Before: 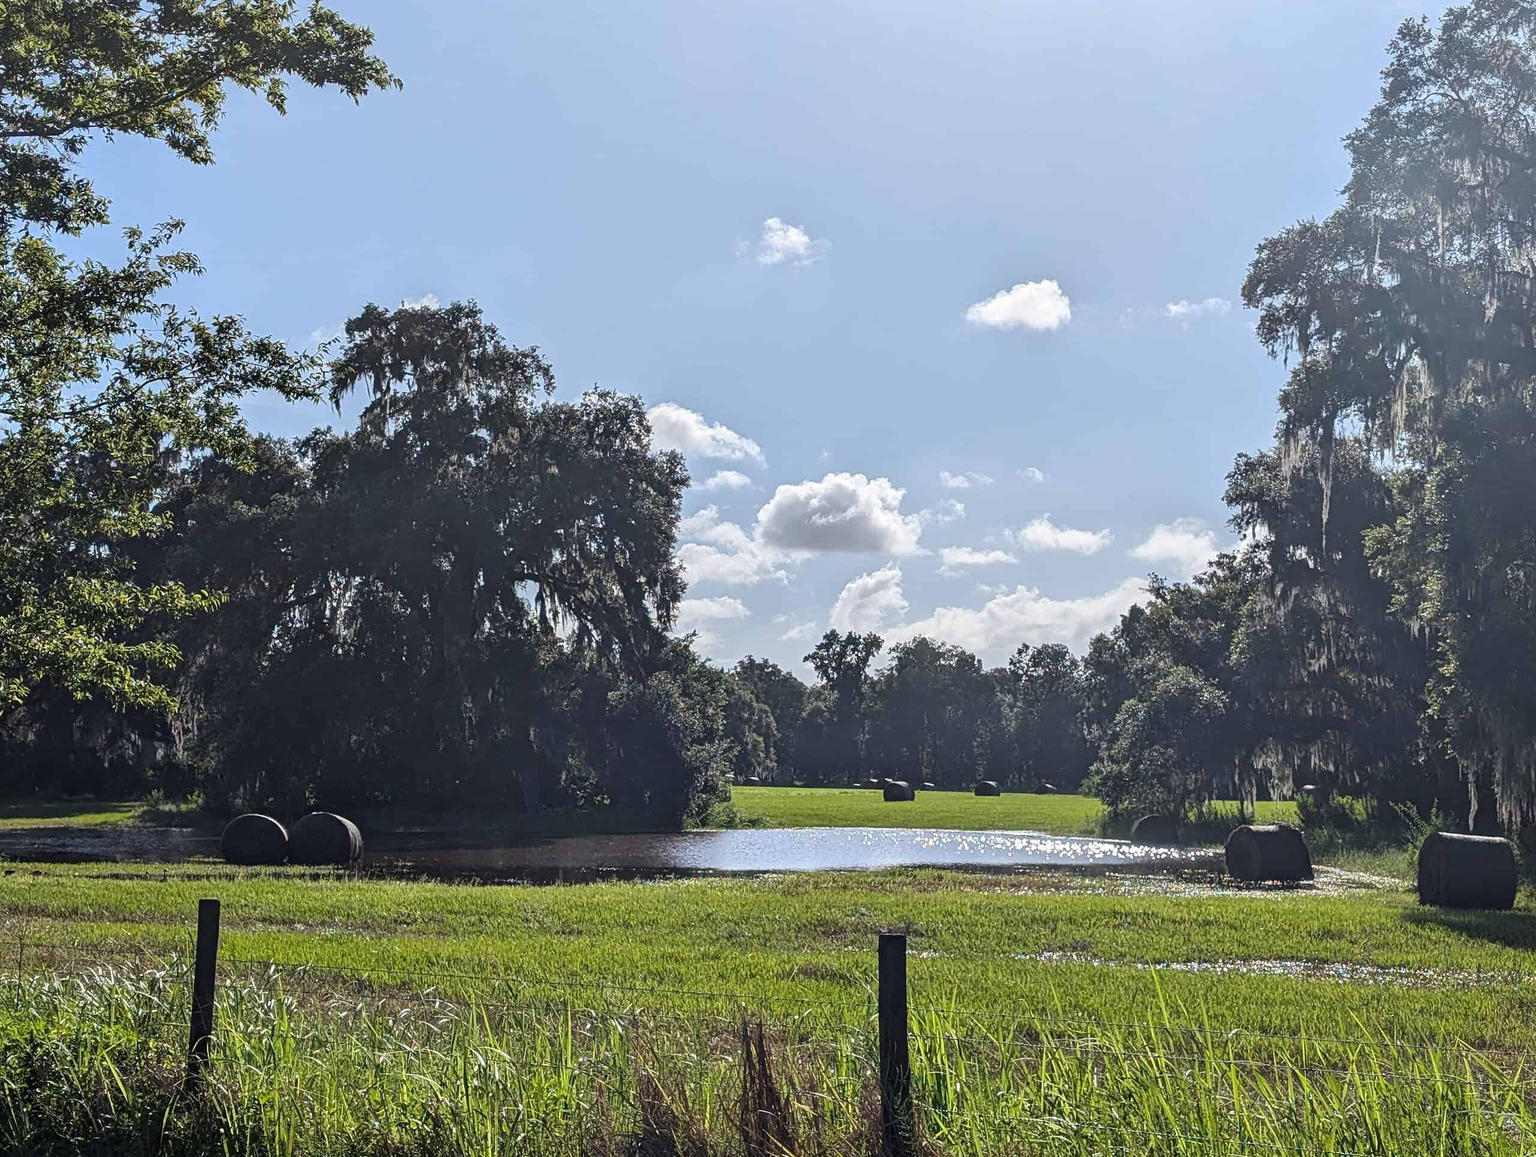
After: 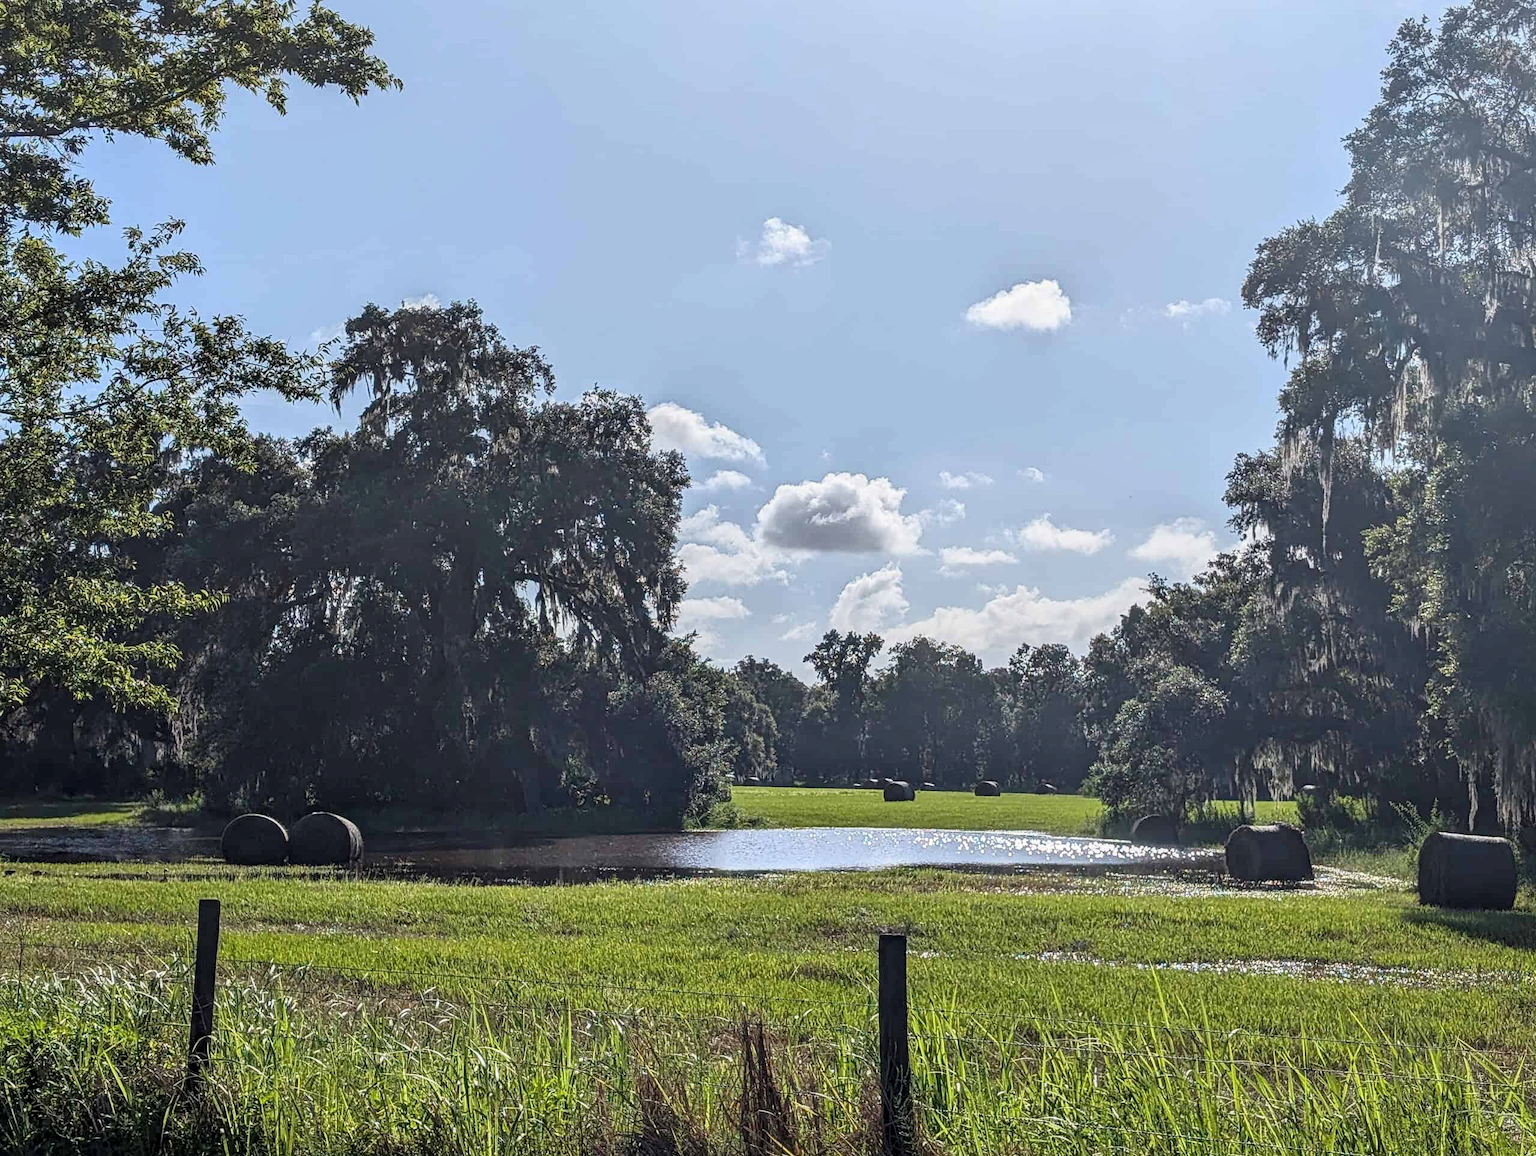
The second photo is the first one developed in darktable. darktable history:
local contrast: on, module defaults
tone curve: curves: ch0 [(0.013, 0) (0.061, 0.059) (0.239, 0.256) (0.502, 0.501) (0.683, 0.676) (0.761, 0.773) (0.858, 0.858) (0.987, 0.945)]; ch1 [(0, 0) (0.172, 0.123) (0.304, 0.267) (0.414, 0.395) (0.472, 0.473) (0.502, 0.502) (0.521, 0.528) (0.583, 0.595) (0.654, 0.673) (0.728, 0.761) (1, 1)]; ch2 [(0, 0) (0.411, 0.424) (0.485, 0.476) (0.502, 0.501) (0.553, 0.557) (0.57, 0.576) (1, 1)], color space Lab, linked channels, preserve colors none
